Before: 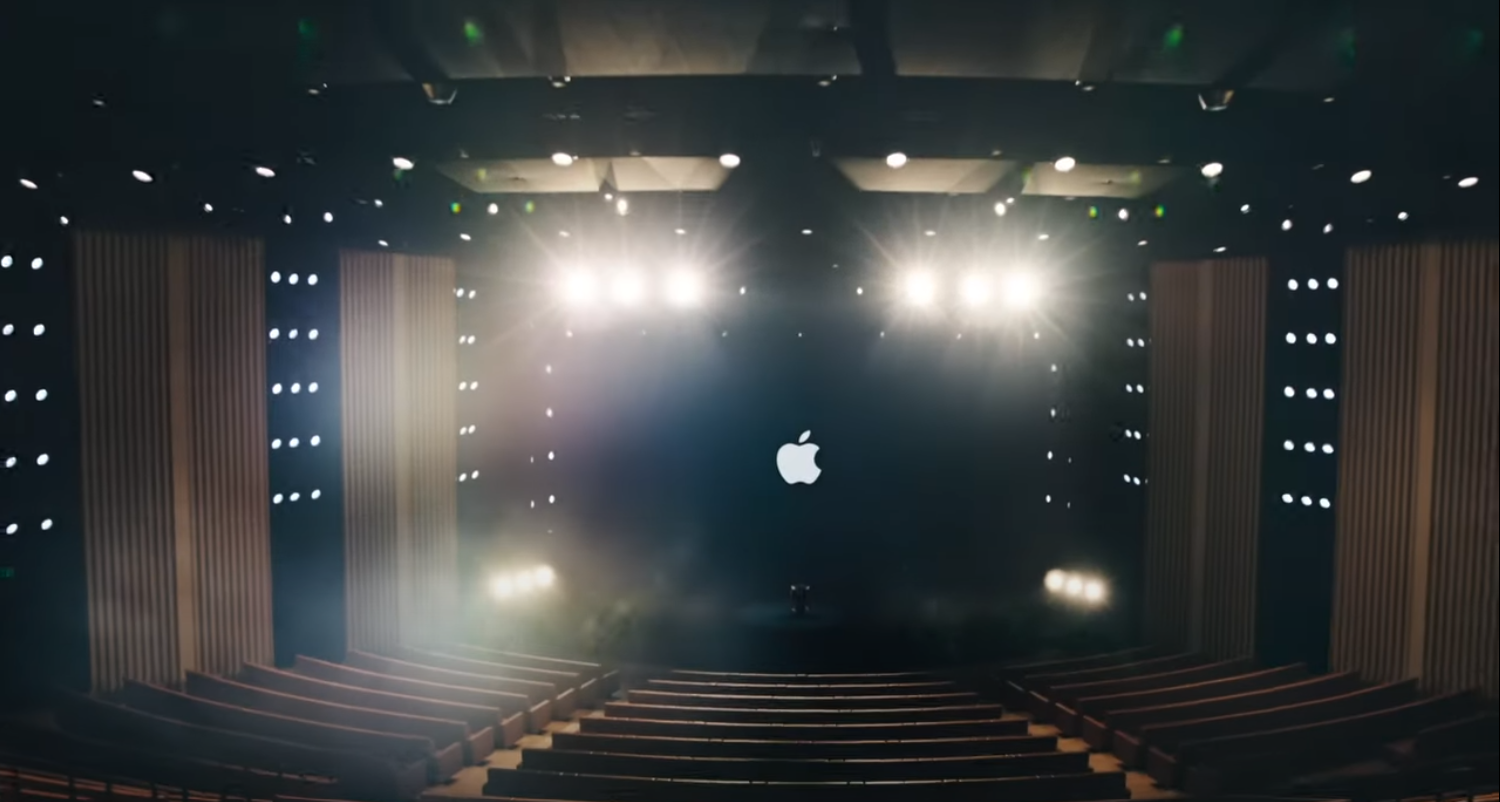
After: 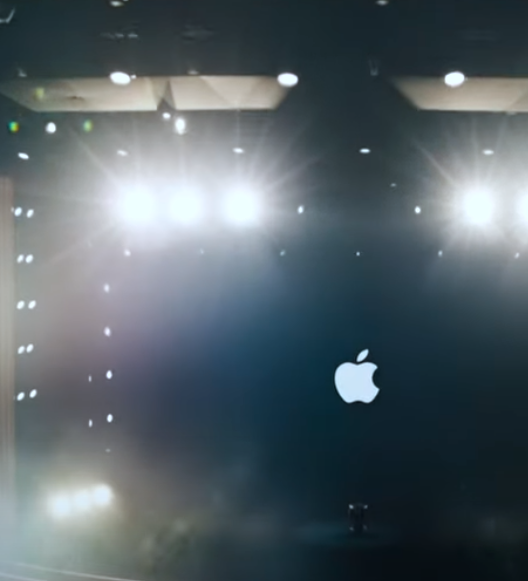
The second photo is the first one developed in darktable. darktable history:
crop and rotate: left 29.476%, top 10.214%, right 35.32%, bottom 17.333%
color correction: highlights a* -4.18, highlights b* -10.81
